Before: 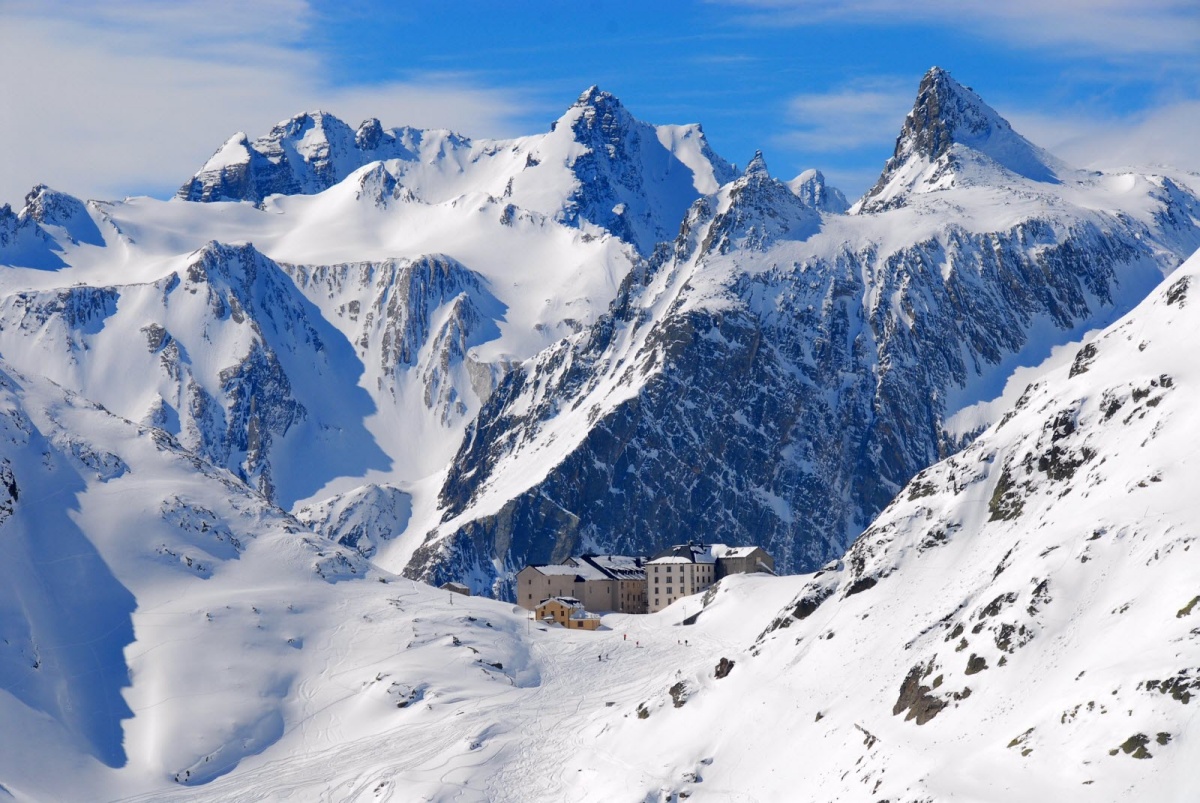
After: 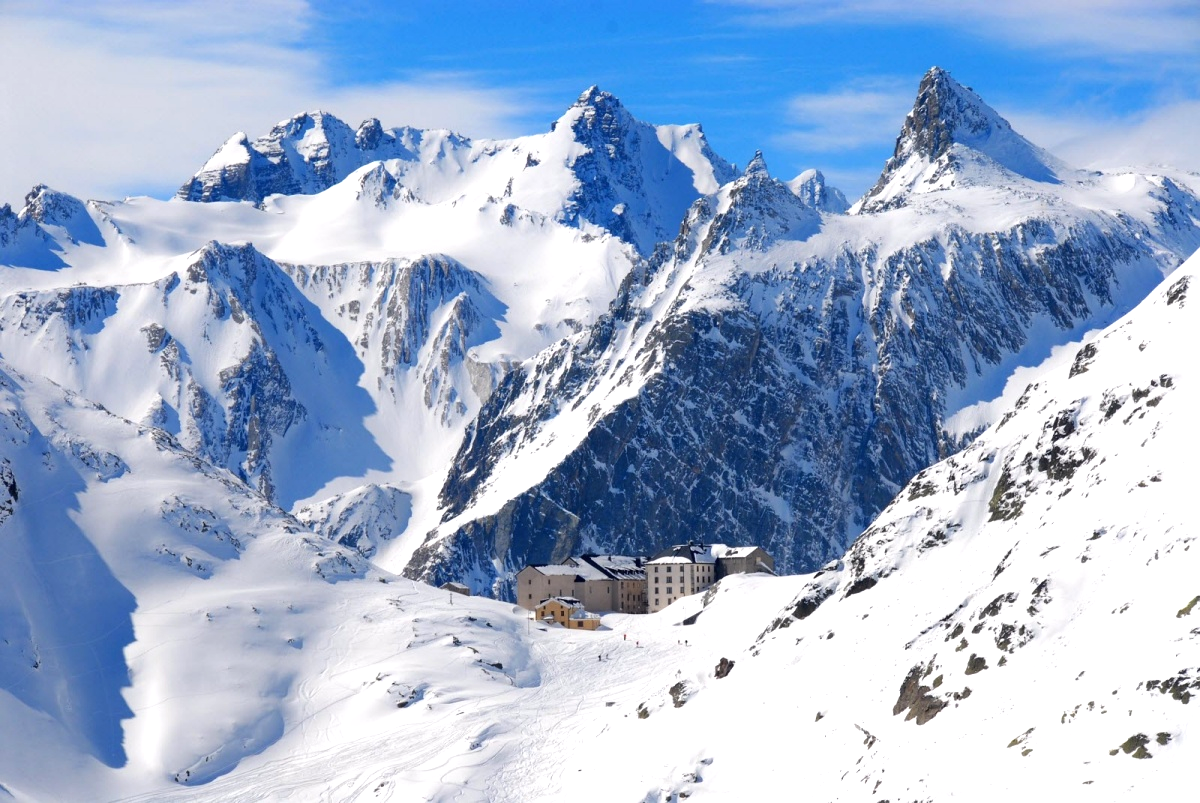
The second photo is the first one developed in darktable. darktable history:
tone equalizer: -8 EV -0.448 EV, -7 EV -0.367 EV, -6 EV -0.297 EV, -5 EV -0.211 EV, -3 EV 0.206 EV, -2 EV 0.318 EV, -1 EV 0.411 EV, +0 EV 0.438 EV, mask exposure compensation -0.493 EV
